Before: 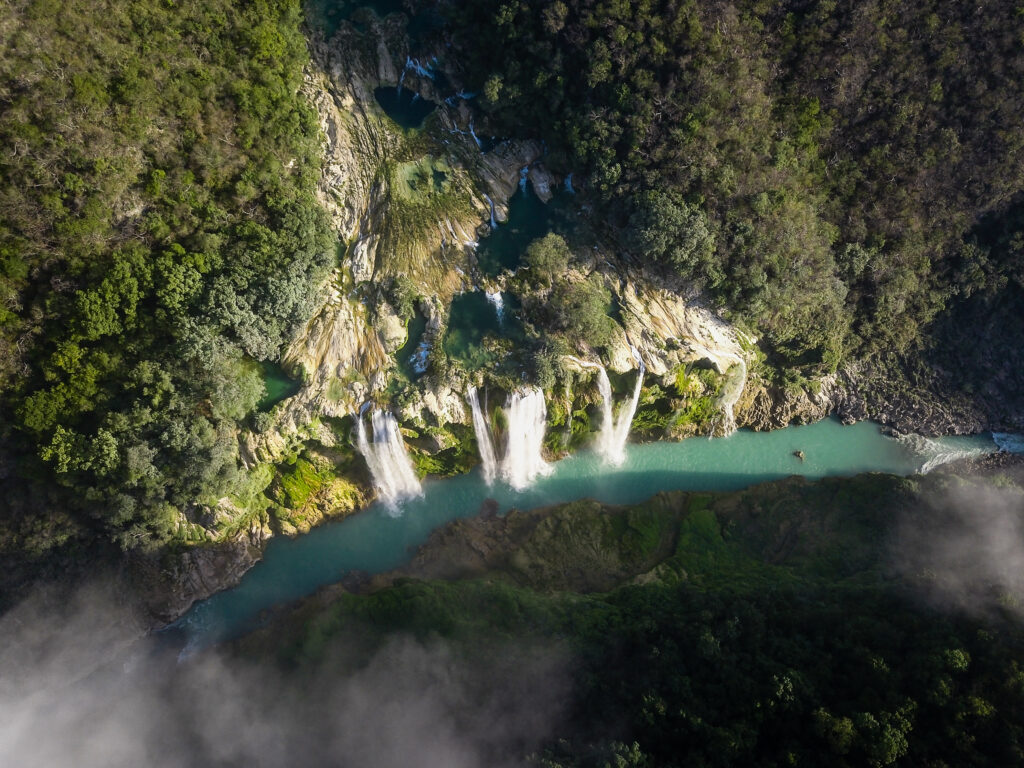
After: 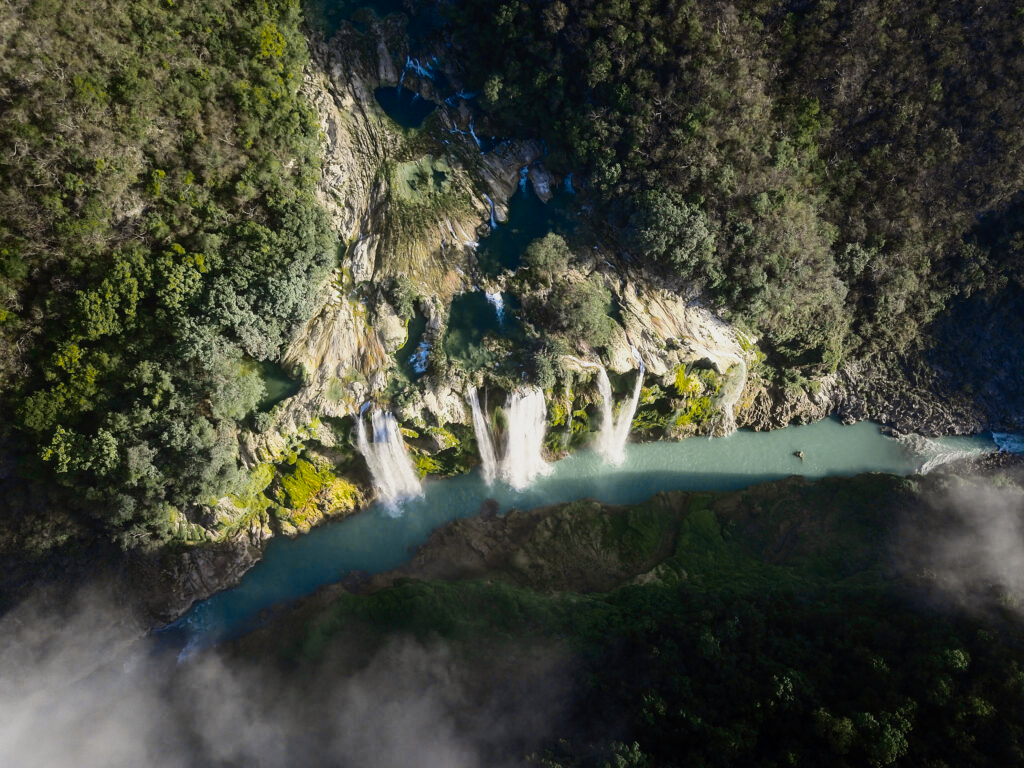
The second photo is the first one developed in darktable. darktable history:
tone curve: curves: ch0 [(0, 0) (0.23, 0.189) (0.486, 0.52) (0.822, 0.825) (0.994, 0.955)]; ch1 [(0, 0) (0.226, 0.261) (0.379, 0.442) (0.469, 0.468) (0.495, 0.498) (0.514, 0.509) (0.561, 0.603) (0.59, 0.656) (1, 1)]; ch2 [(0, 0) (0.269, 0.299) (0.459, 0.43) (0.498, 0.5) (0.523, 0.52) (0.586, 0.569) (0.635, 0.617) (0.659, 0.681) (0.718, 0.764) (1, 1)], color space Lab, independent channels, preserve colors none
